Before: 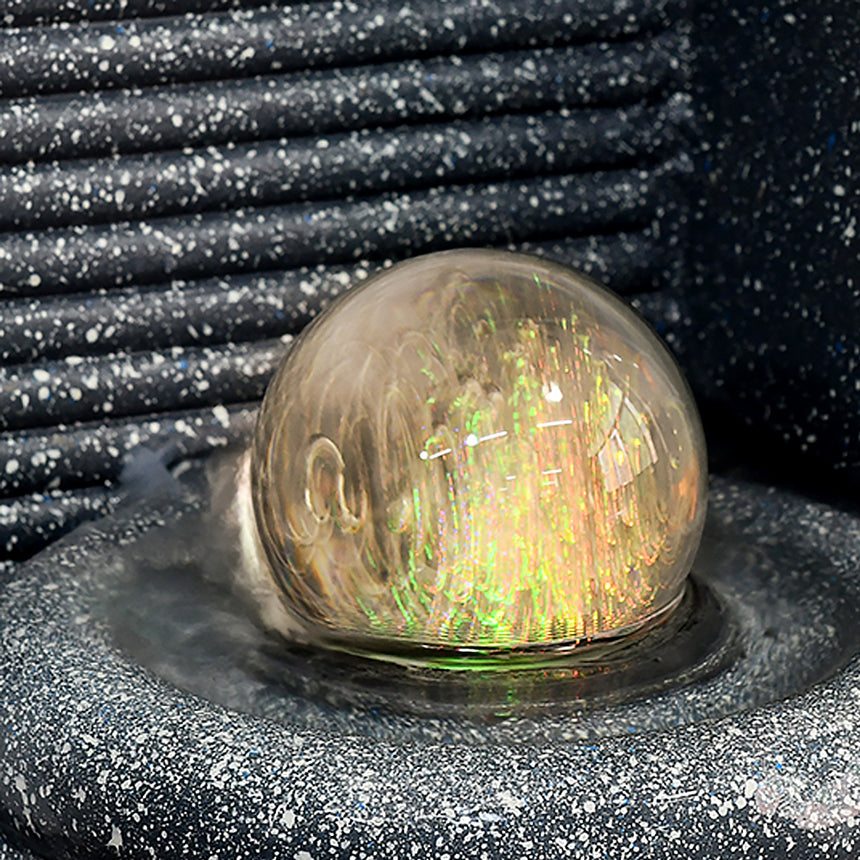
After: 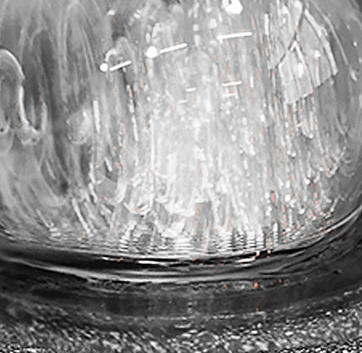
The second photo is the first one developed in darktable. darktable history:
crop: left 37.221%, top 45.169%, right 20.63%, bottom 13.777%
color zones: curves: ch1 [(0, 0.006) (0.094, 0.285) (0.171, 0.001) (0.429, 0.001) (0.571, 0.003) (0.714, 0.004) (0.857, 0.004) (1, 0.006)]
